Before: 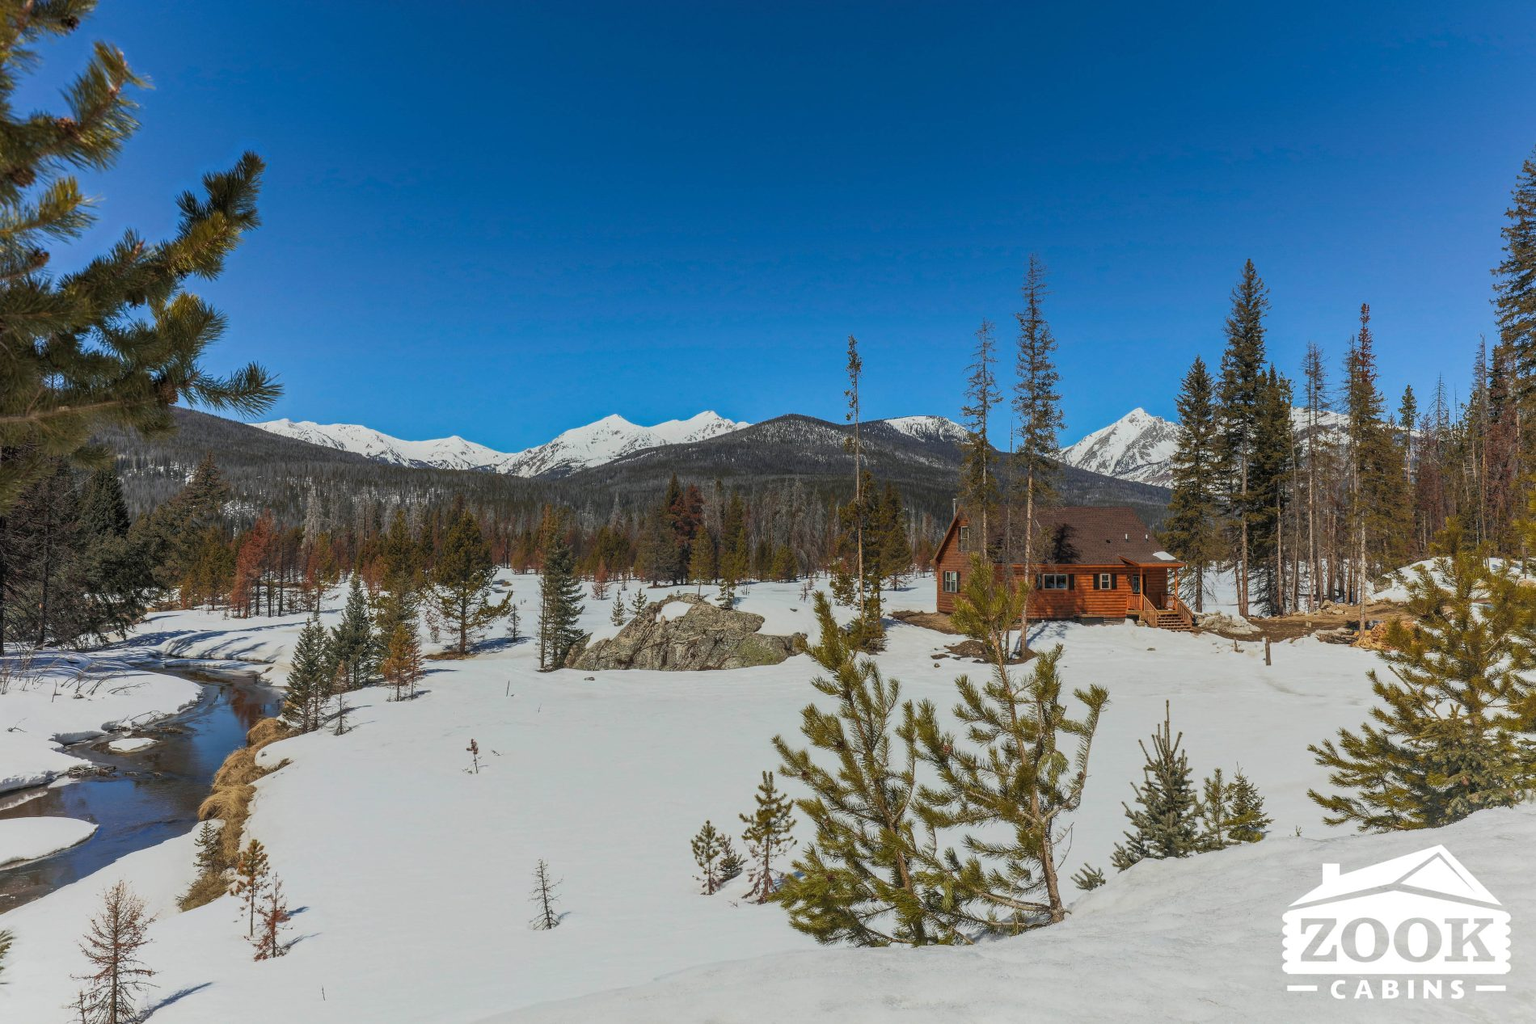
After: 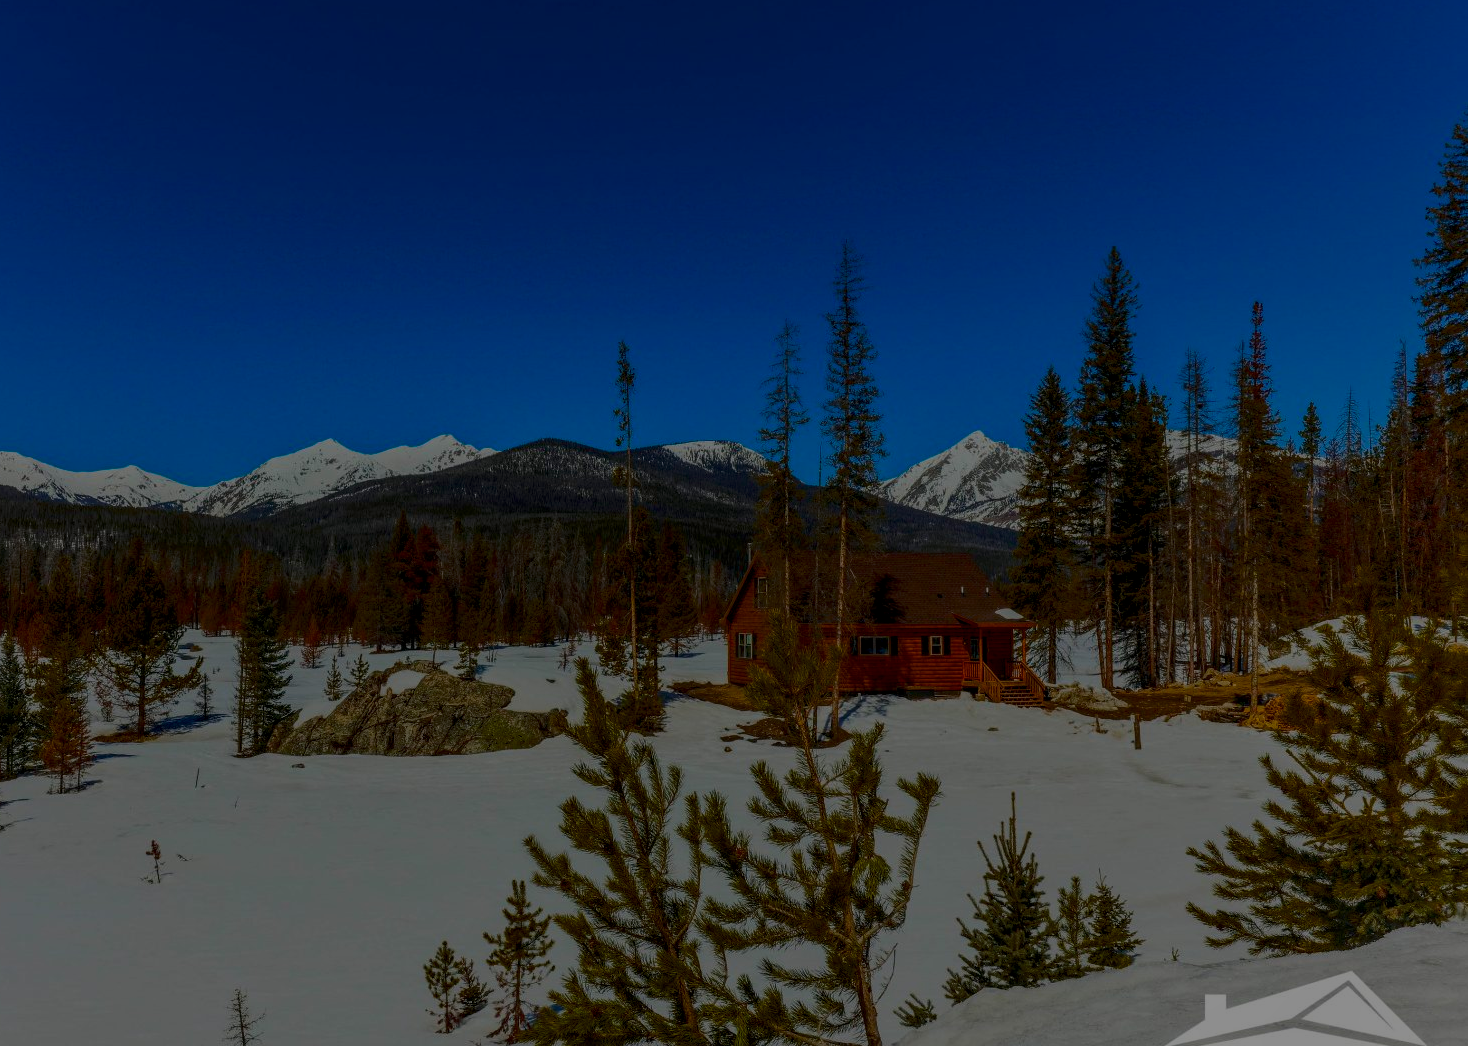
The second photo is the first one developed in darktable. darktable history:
color balance rgb: perceptual saturation grading › global saturation 20%, perceptual saturation grading › highlights -14.112%, perceptual saturation grading › shadows 49.686%, global vibrance 20%
contrast brightness saturation: contrast 0.131, brightness -0.055, saturation 0.16
crop: left 22.697%, top 5.906%, bottom 11.527%
local contrast: on, module defaults
exposure: exposure -1.951 EV, compensate highlight preservation false
